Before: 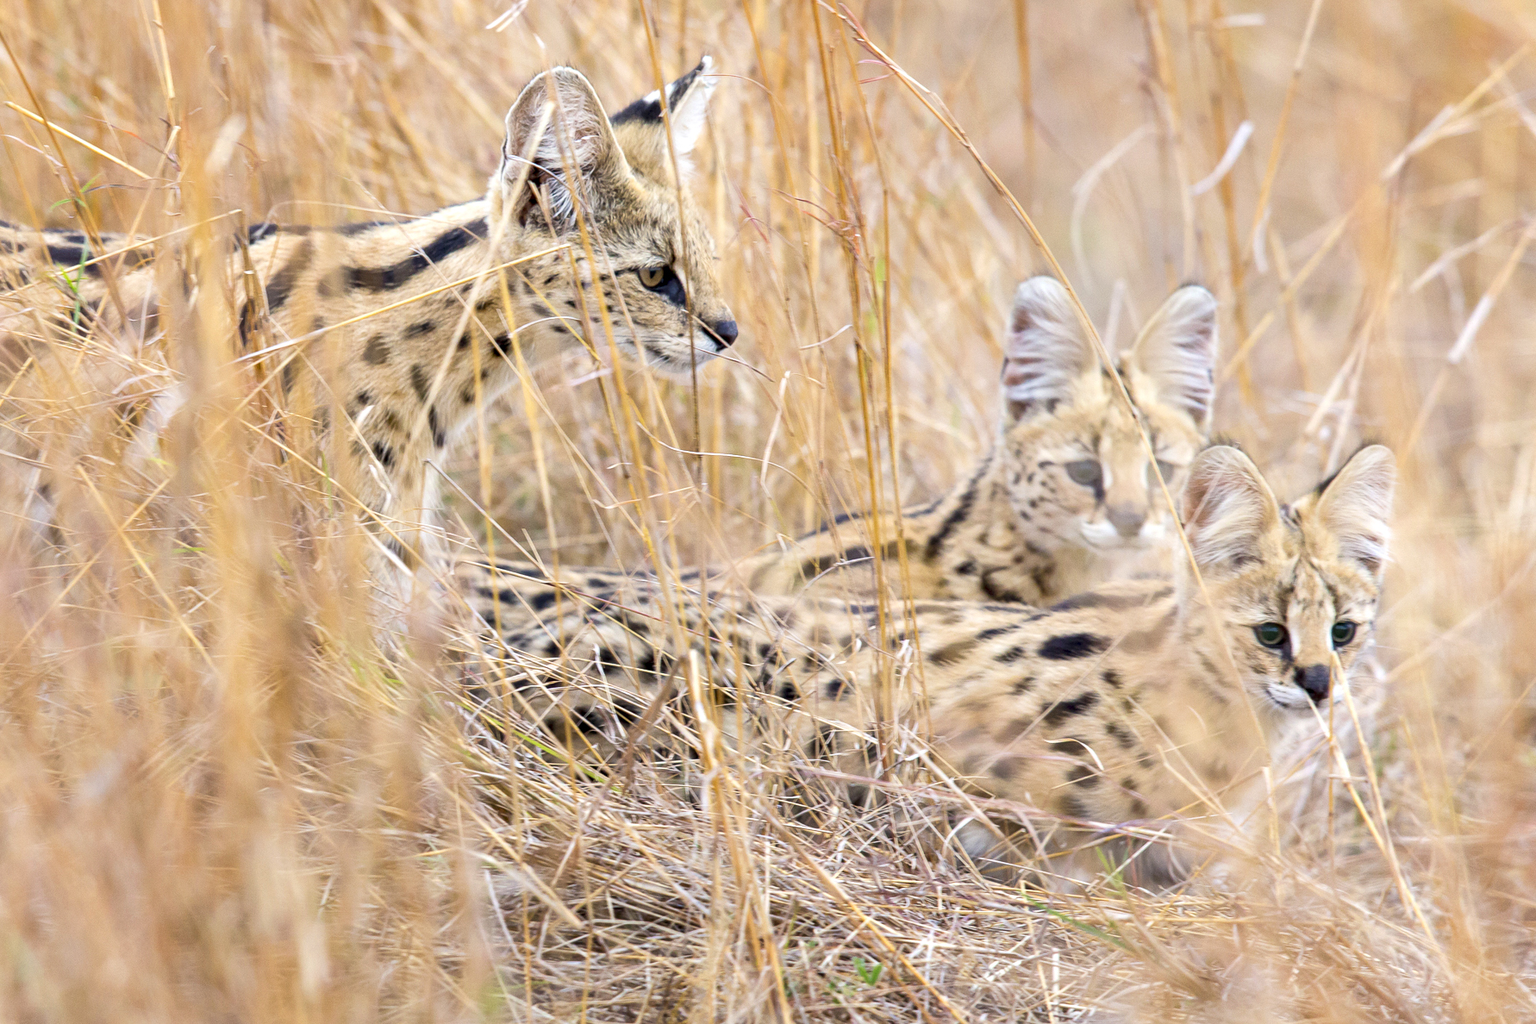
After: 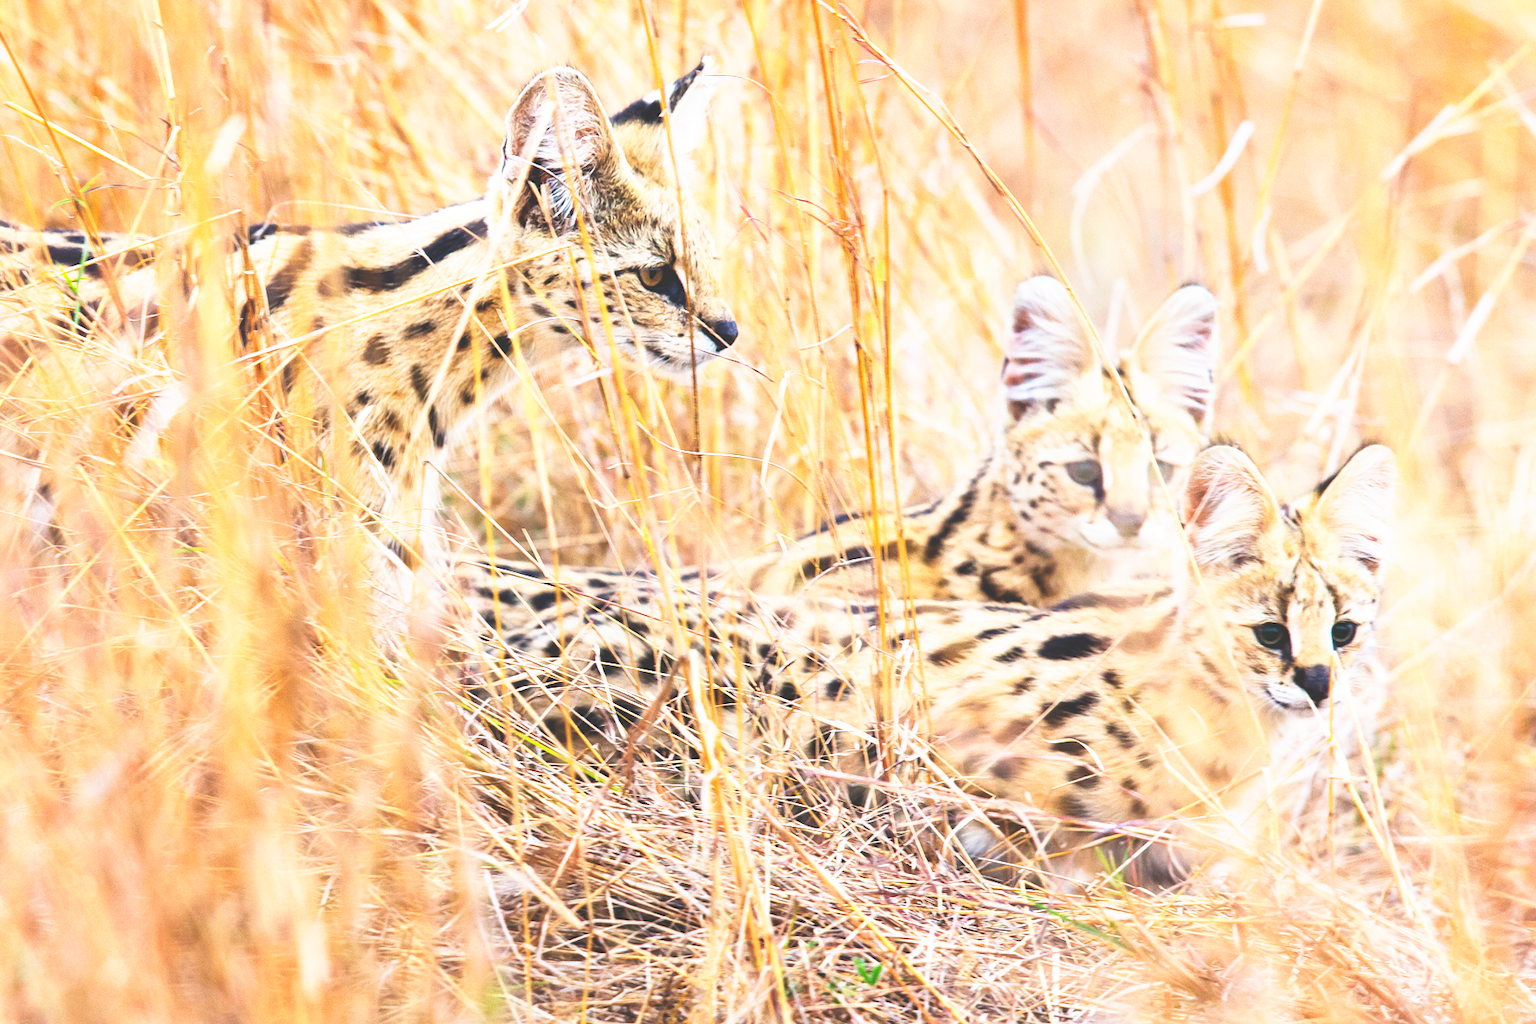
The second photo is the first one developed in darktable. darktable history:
base curve: curves: ch0 [(0, 0.036) (0.007, 0.037) (0.604, 0.887) (1, 1)], preserve colors none
